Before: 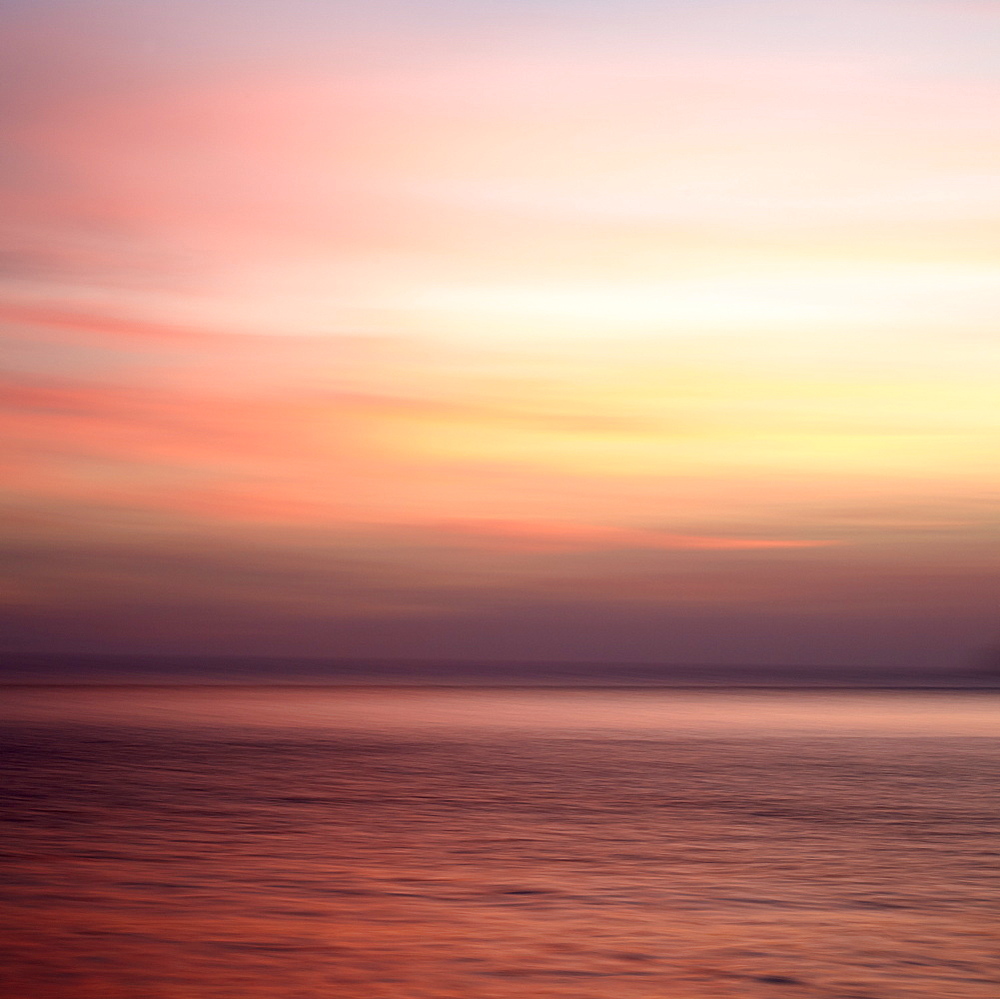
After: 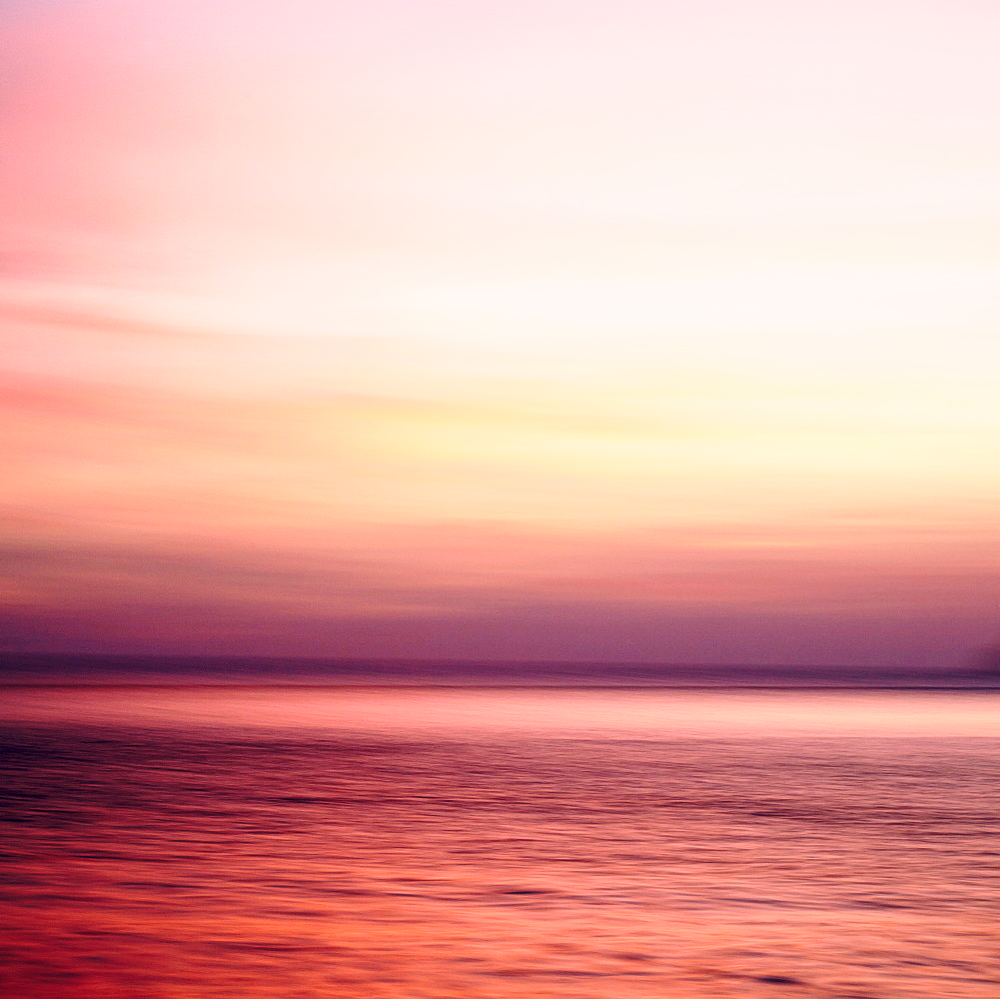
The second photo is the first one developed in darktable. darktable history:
base curve: curves: ch0 [(0, 0) (0.028, 0.03) (0.121, 0.232) (0.46, 0.748) (0.859, 0.968) (1, 1)], preserve colors none
color correction: highlights a* 14.19, highlights b* 5.68, shadows a* -5.55, shadows b* -15.85, saturation 0.866
local contrast: on, module defaults
